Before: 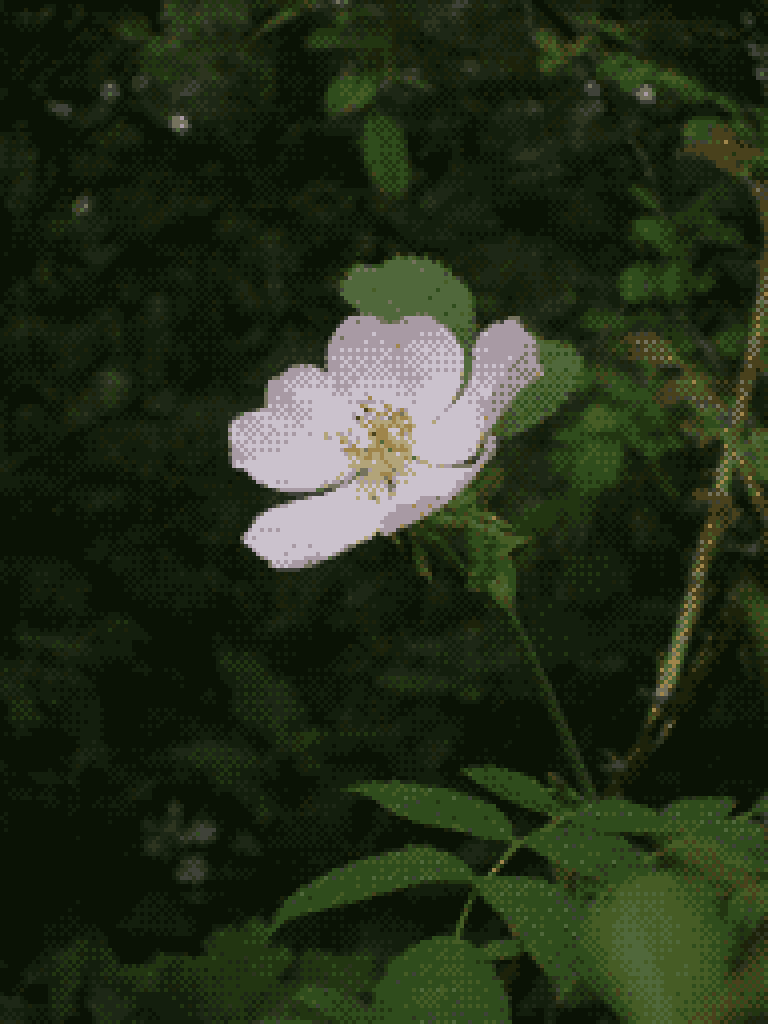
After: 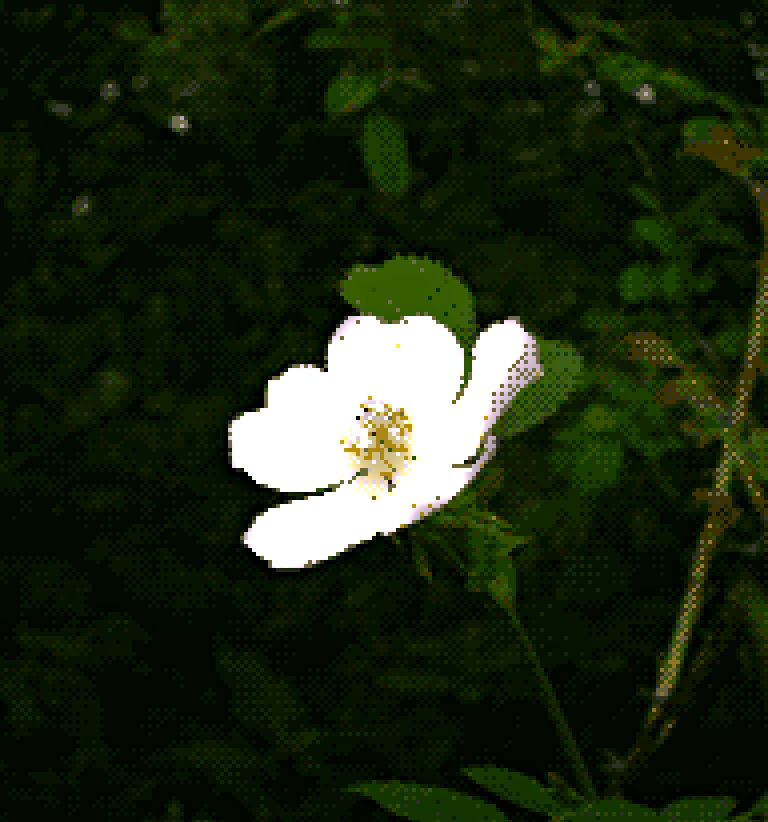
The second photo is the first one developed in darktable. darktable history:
haze removal: strength 0.5, distance 0.43, compatibility mode true, adaptive false
color balance rgb: perceptual saturation grading › highlights -29.58%, perceptual saturation grading › mid-tones 29.47%, perceptual saturation grading › shadows 59.73%, perceptual brilliance grading › global brilliance -17.79%, perceptual brilliance grading › highlights 28.73%, global vibrance 15.44%
crop: bottom 19.644%
graduated density: rotation -180°, offset 24.95
